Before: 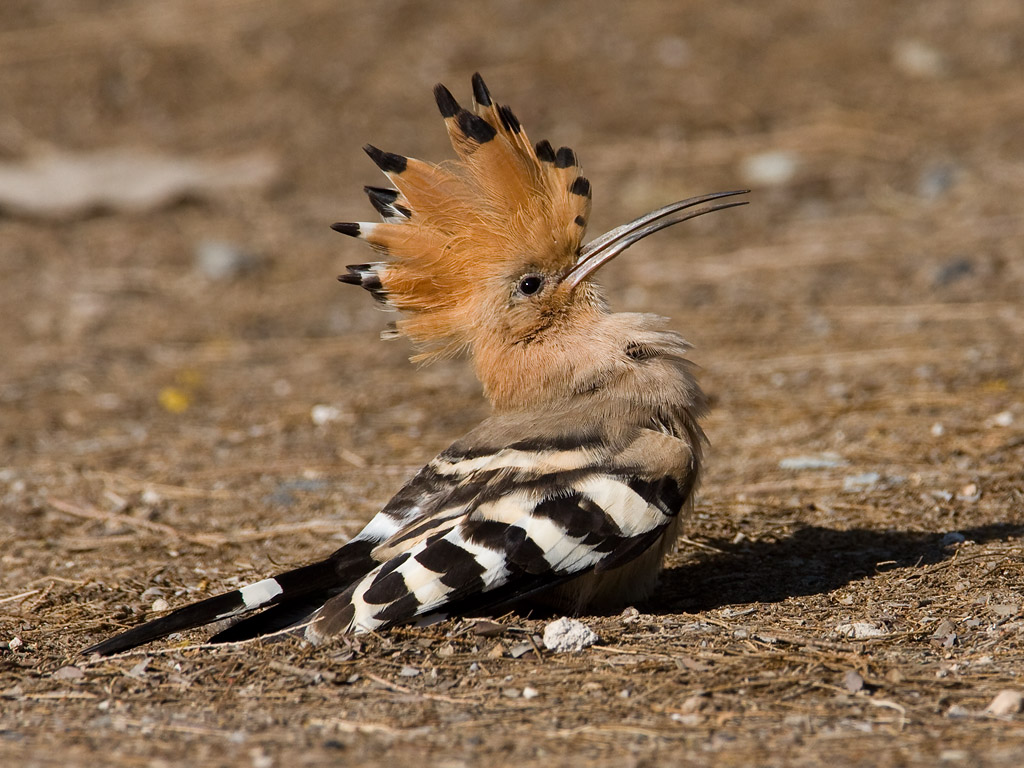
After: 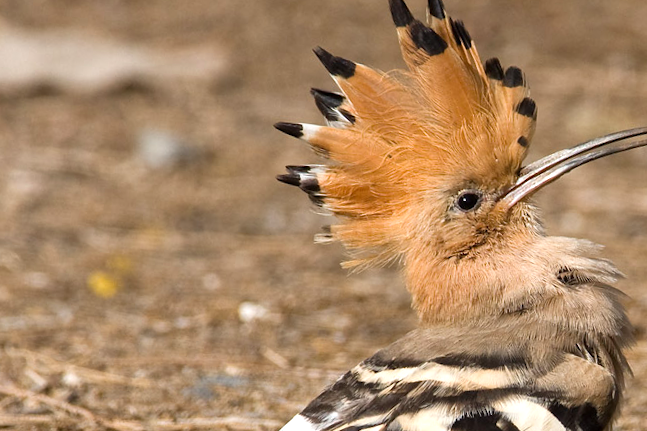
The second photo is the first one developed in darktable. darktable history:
crop and rotate: angle -4.99°, left 2.122%, top 6.945%, right 27.566%, bottom 30.519%
exposure: black level correction 0, exposure 0.5 EV, compensate exposure bias true, compensate highlight preservation false
